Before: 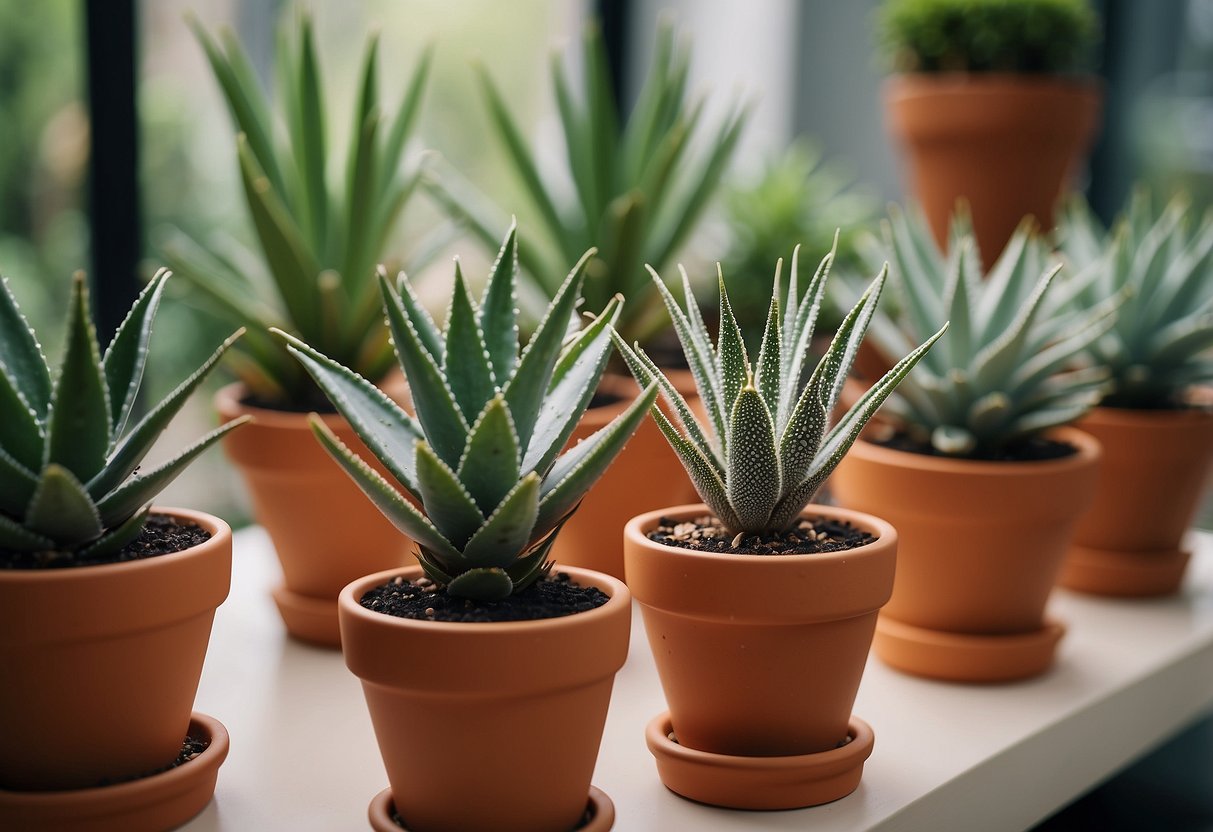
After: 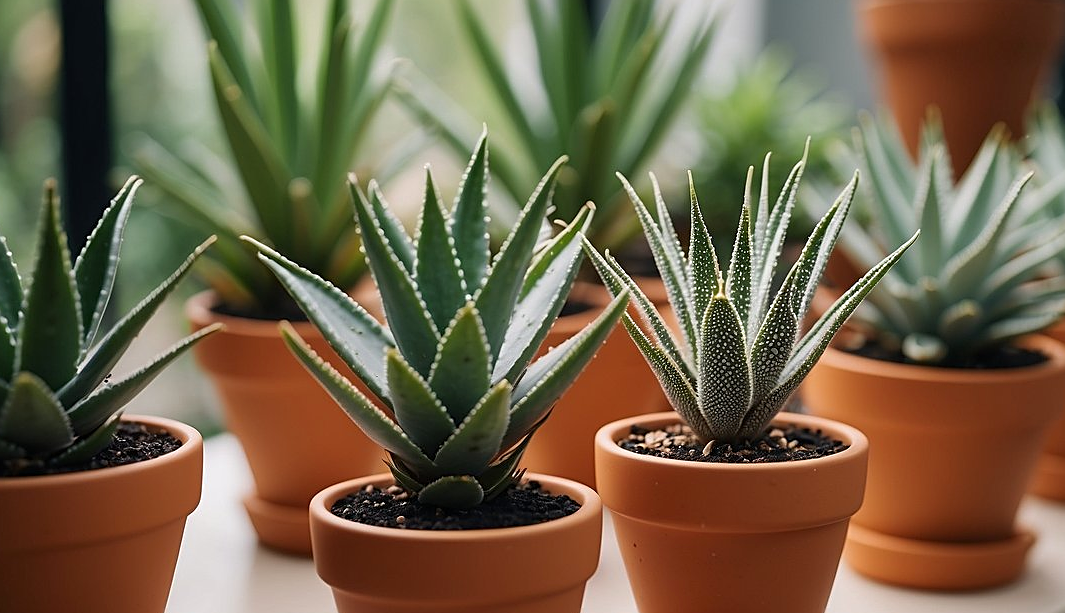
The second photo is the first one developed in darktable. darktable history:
crop and rotate: left 2.397%, top 11.162%, right 9.735%, bottom 15.097%
sharpen: on, module defaults
color zones: curves: ch1 [(0, 0.513) (0.143, 0.524) (0.286, 0.511) (0.429, 0.506) (0.571, 0.503) (0.714, 0.503) (0.857, 0.508) (1, 0.513)]
